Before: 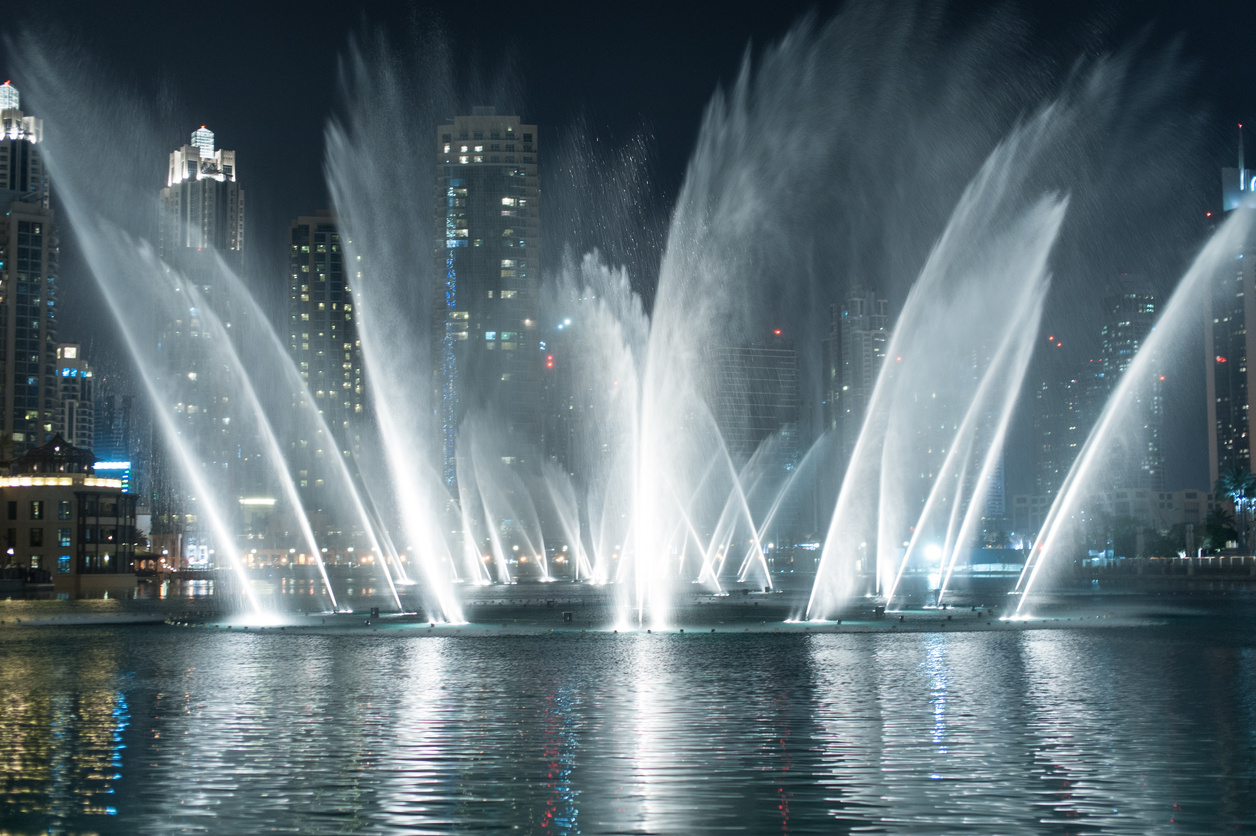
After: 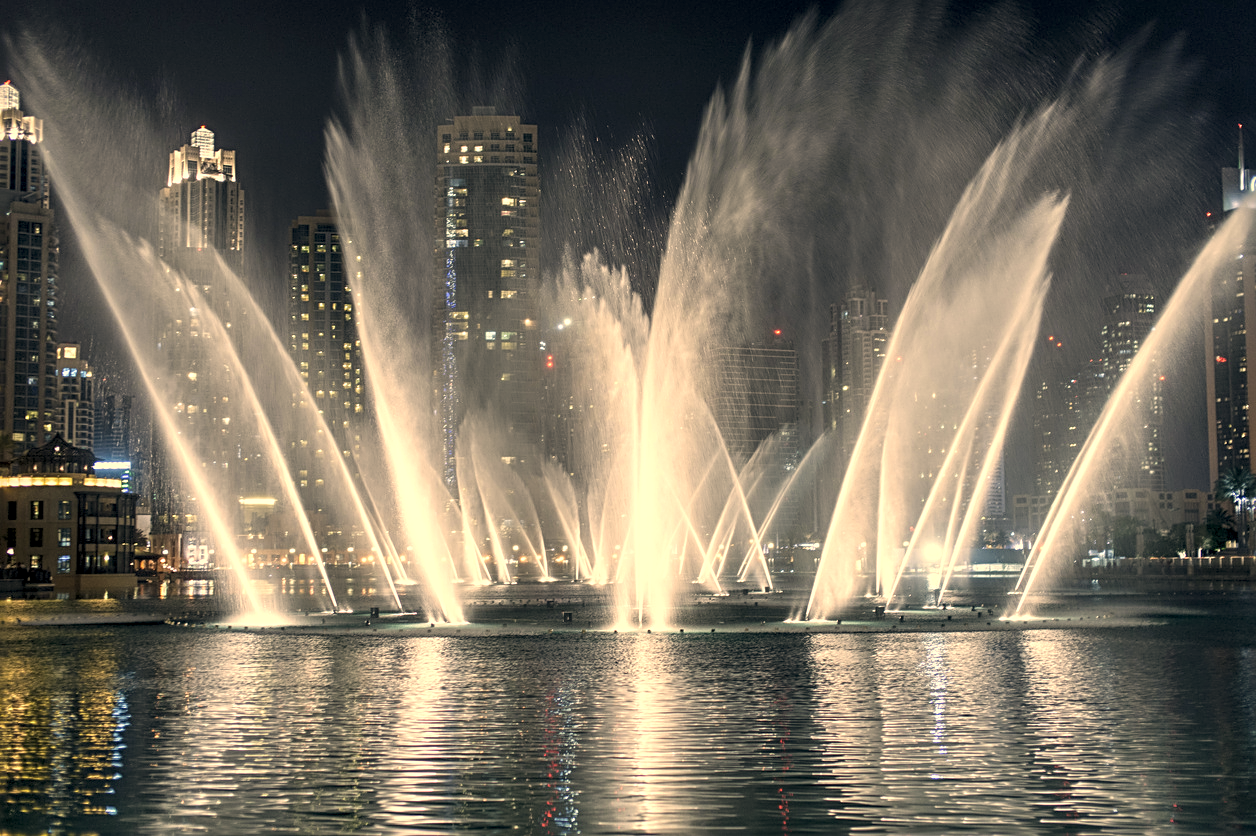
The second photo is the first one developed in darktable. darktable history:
color correction: highlights a* 14.95, highlights b* 32.26
sharpen: radius 2.754
tone equalizer: -8 EV -0.561 EV, edges refinement/feathering 500, mask exposure compensation -1.57 EV, preserve details no
local contrast: highlights 61%, detail 143%, midtone range 0.428
